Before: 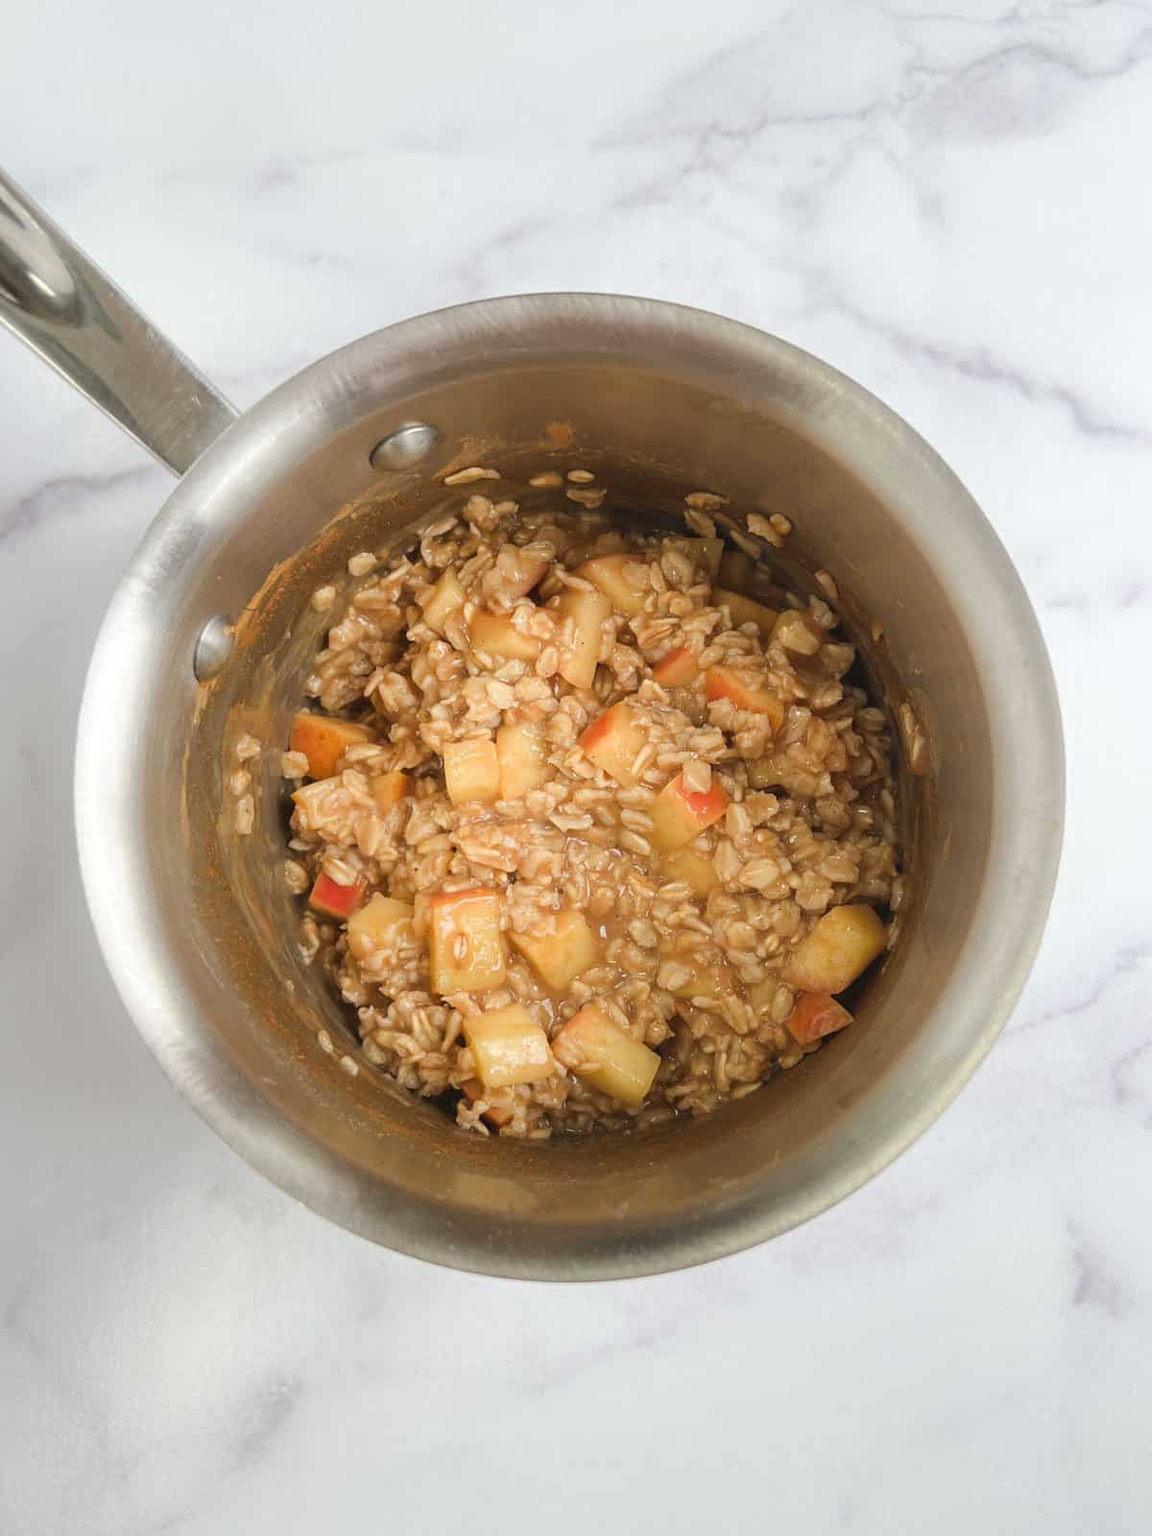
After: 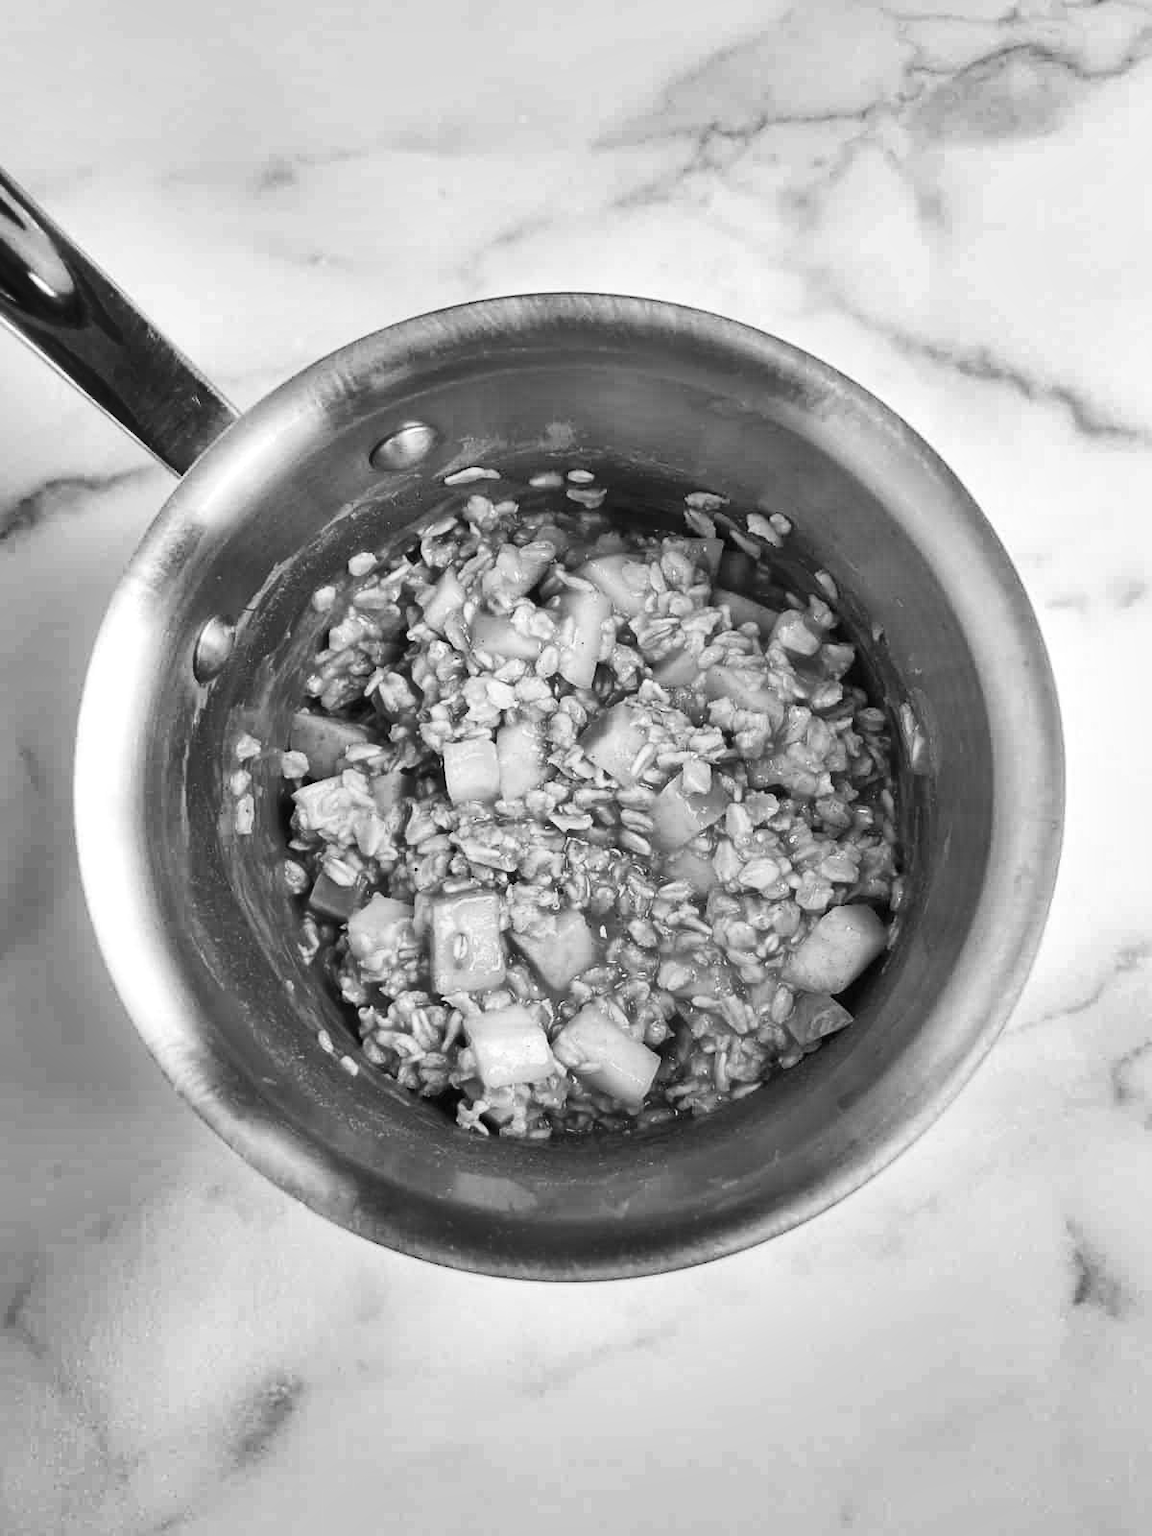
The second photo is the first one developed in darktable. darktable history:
base curve: curves: ch0 [(0, 0) (0.028, 0.03) (0.121, 0.232) (0.46, 0.748) (0.859, 0.968) (1, 1)], preserve colors none
monochrome: a 1.94, b -0.638
local contrast: mode bilateral grid, contrast 25, coarseness 50, detail 123%, midtone range 0.2
shadows and highlights: shadows 20.91, highlights -82.73, soften with gaussian
